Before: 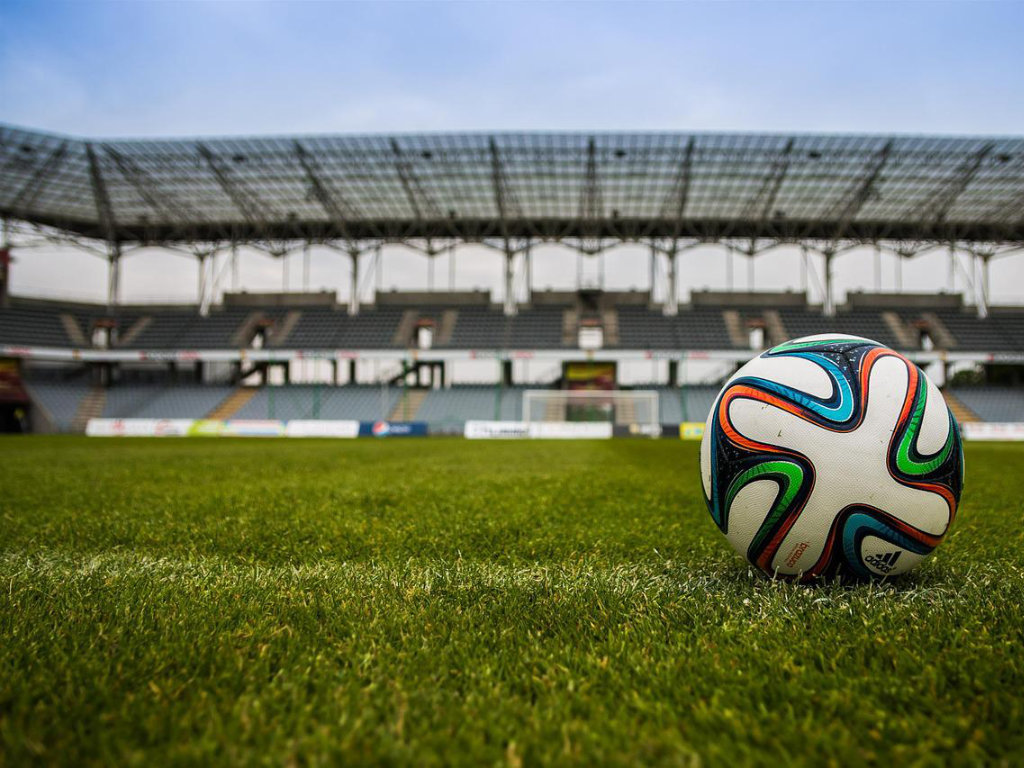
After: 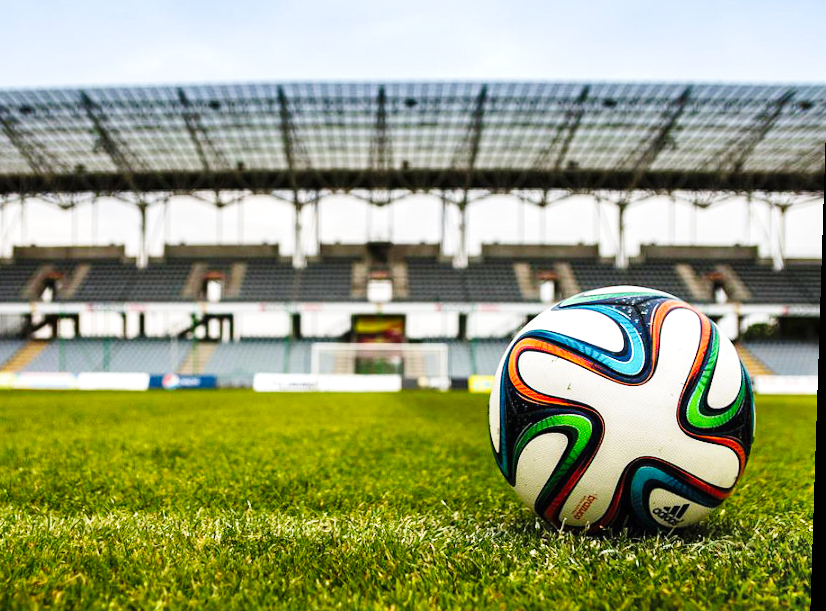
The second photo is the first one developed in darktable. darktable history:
shadows and highlights: shadows 60, soften with gaussian
rotate and perspective: lens shift (vertical) 0.048, lens shift (horizontal) -0.024, automatic cropping off
base curve: curves: ch0 [(0, 0) (0.036, 0.025) (0.121, 0.166) (0.206, 0.329) (0.605, 0.79) (1, 1)], preserve colors none
crop and rotate: left 20.74%, top 7.912%, right 0.375%, bottom 13.378%
exposure: black level correction 0, exposure 0.5 EV, compensate exposure bias true, compensate highlight preservation false
